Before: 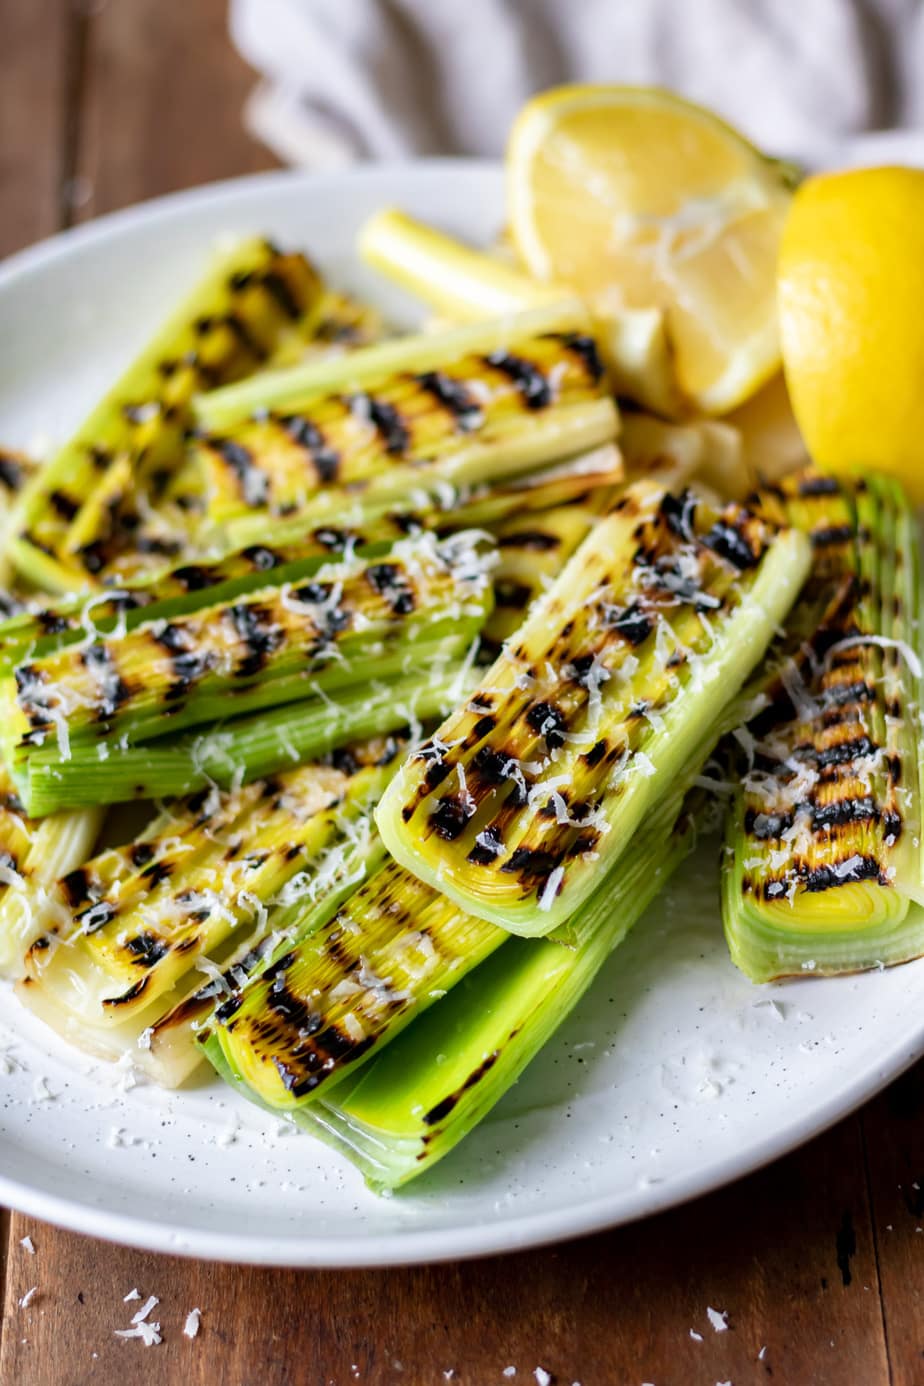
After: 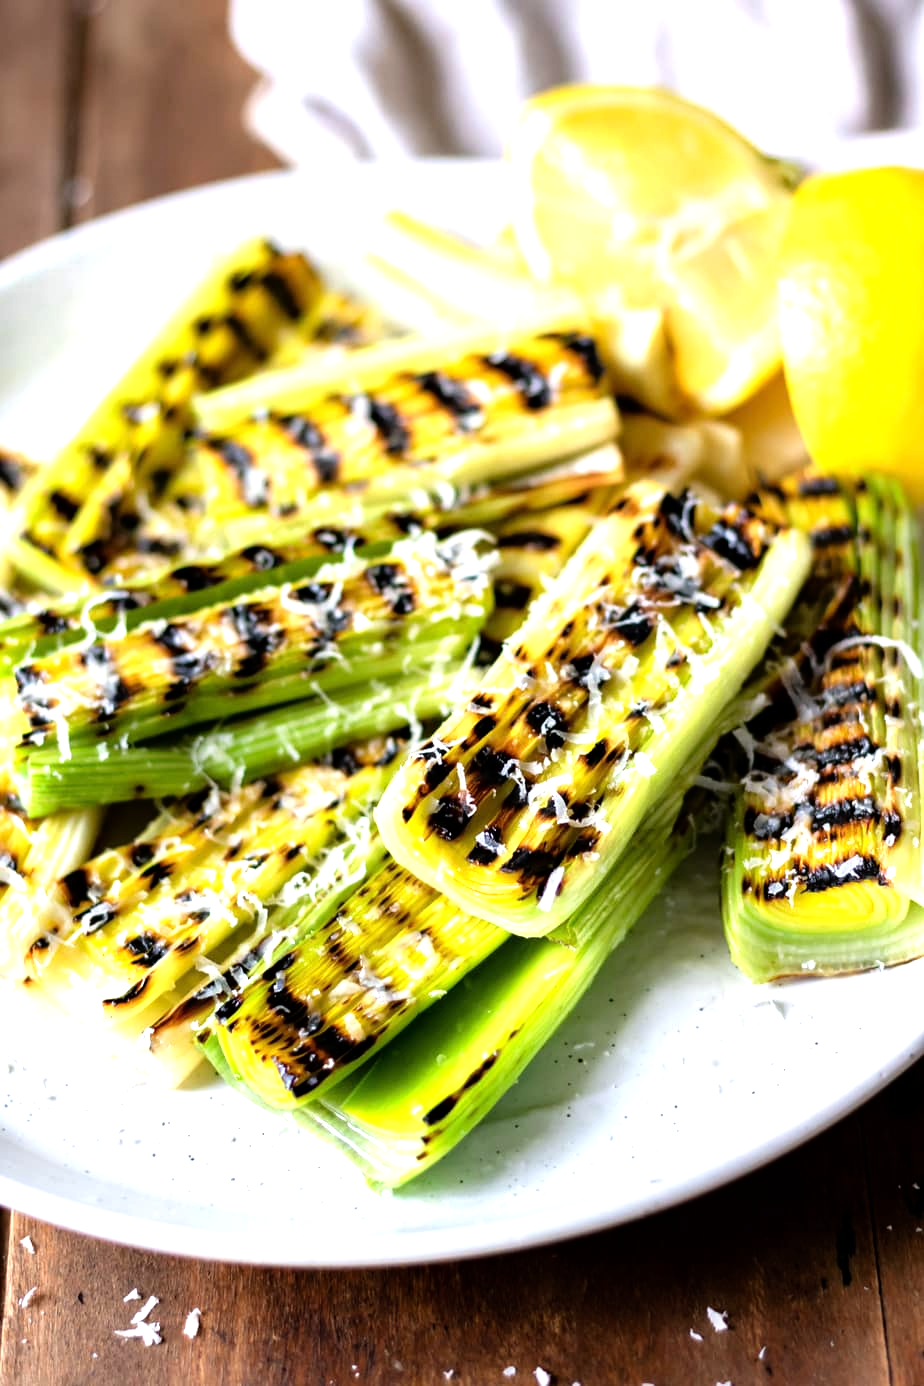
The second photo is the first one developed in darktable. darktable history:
shadows and highlights: radius 330.78, shadows 54.25, highlights -99.11, compress 94.23%, soften with gaussian
tone equalizer: -8 EV -1.05 EV, -7 EV -0.986 EV, -6 EV -0.904 EV, -5 EV -0.539 EV, -3 EV 0.578 EV, -2 EV 0.837 EV, -1 EV 1.01 EV, +0 EV 1.08 EV
exposure: exposure -0.172 EV, compensate highlight preservation false
